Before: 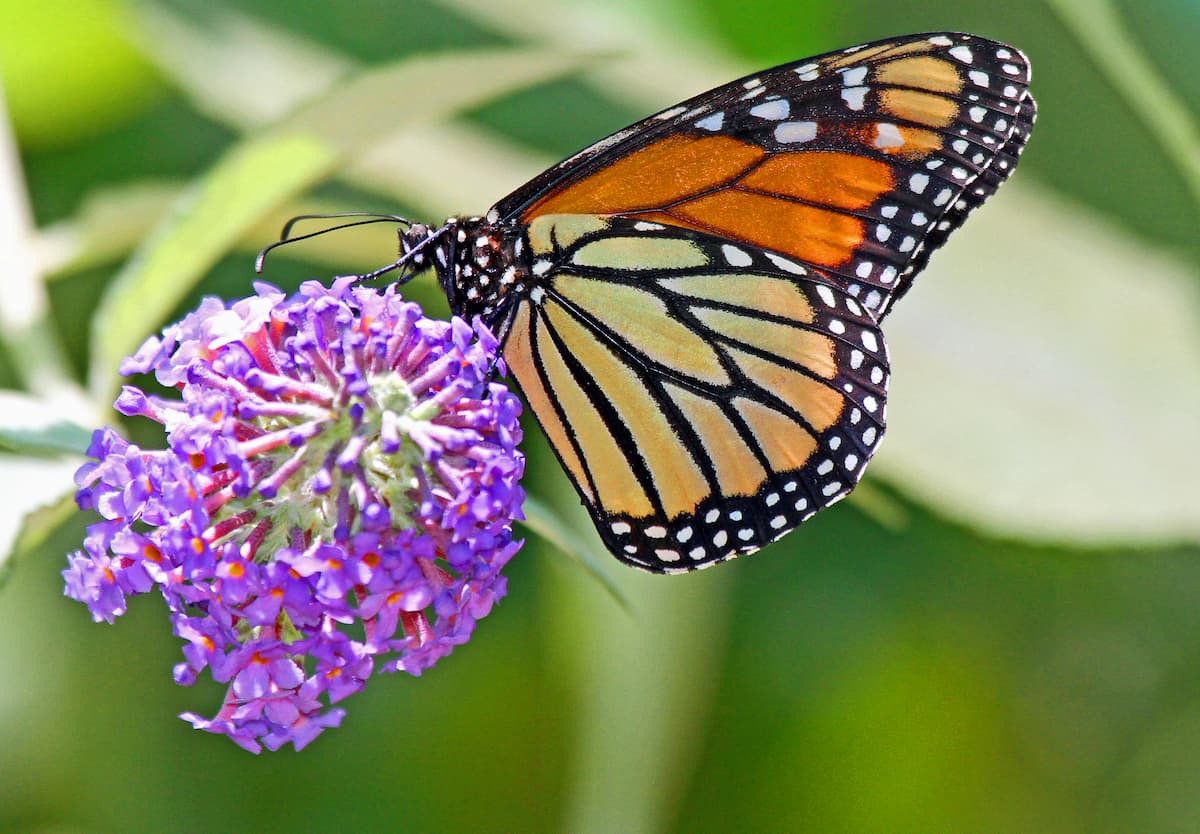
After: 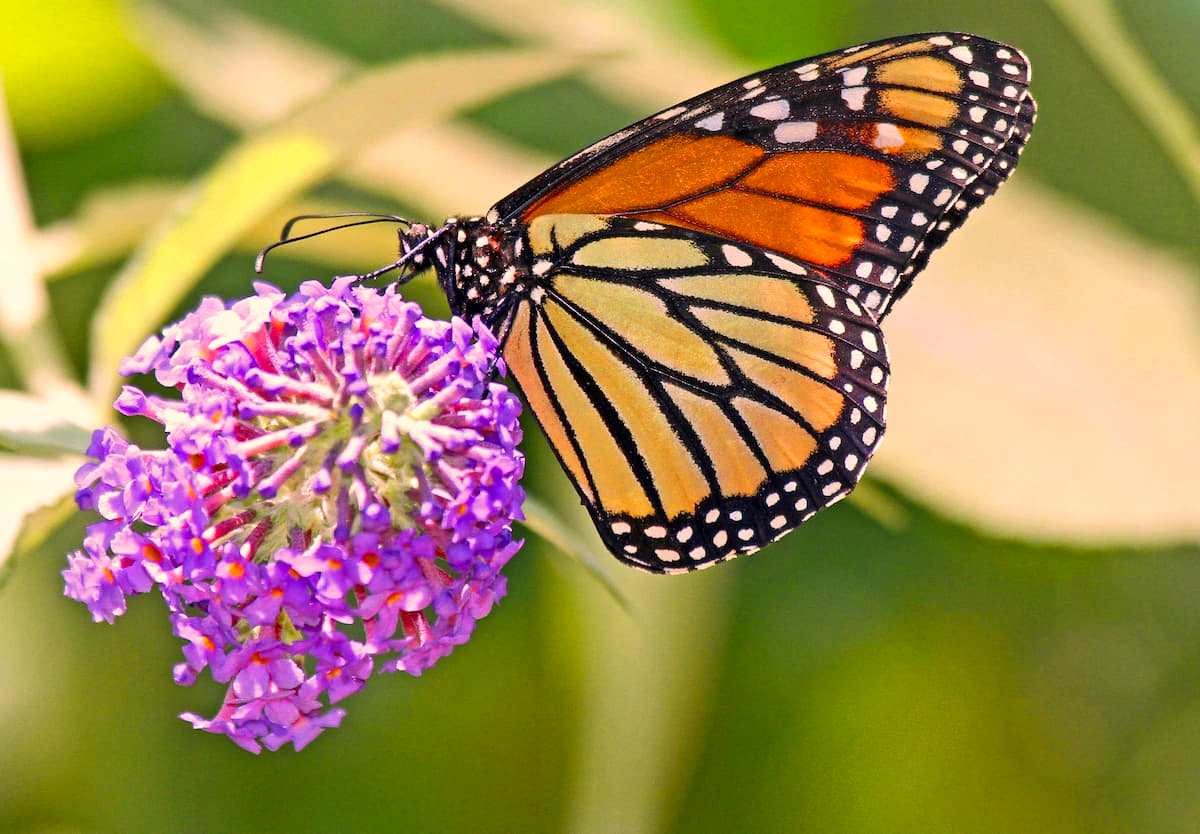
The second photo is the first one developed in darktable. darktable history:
exposure: exposure 0.161 EV, compensate highlight preservation false
color correction: highlights a* 17.88, highlights b* 18.79
